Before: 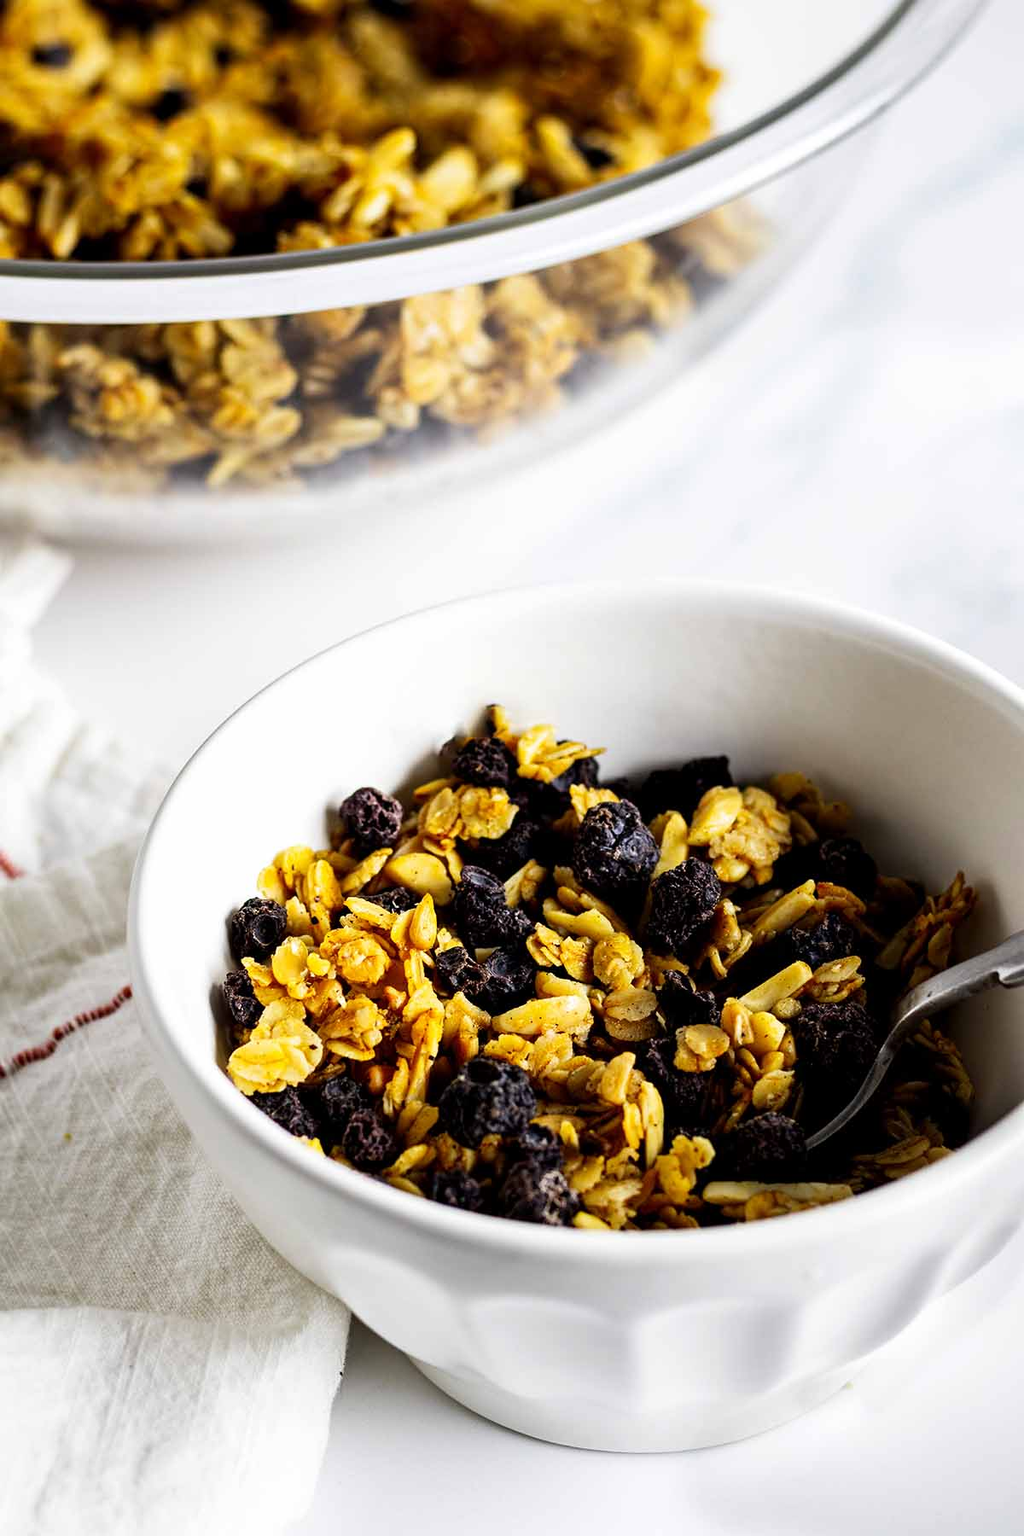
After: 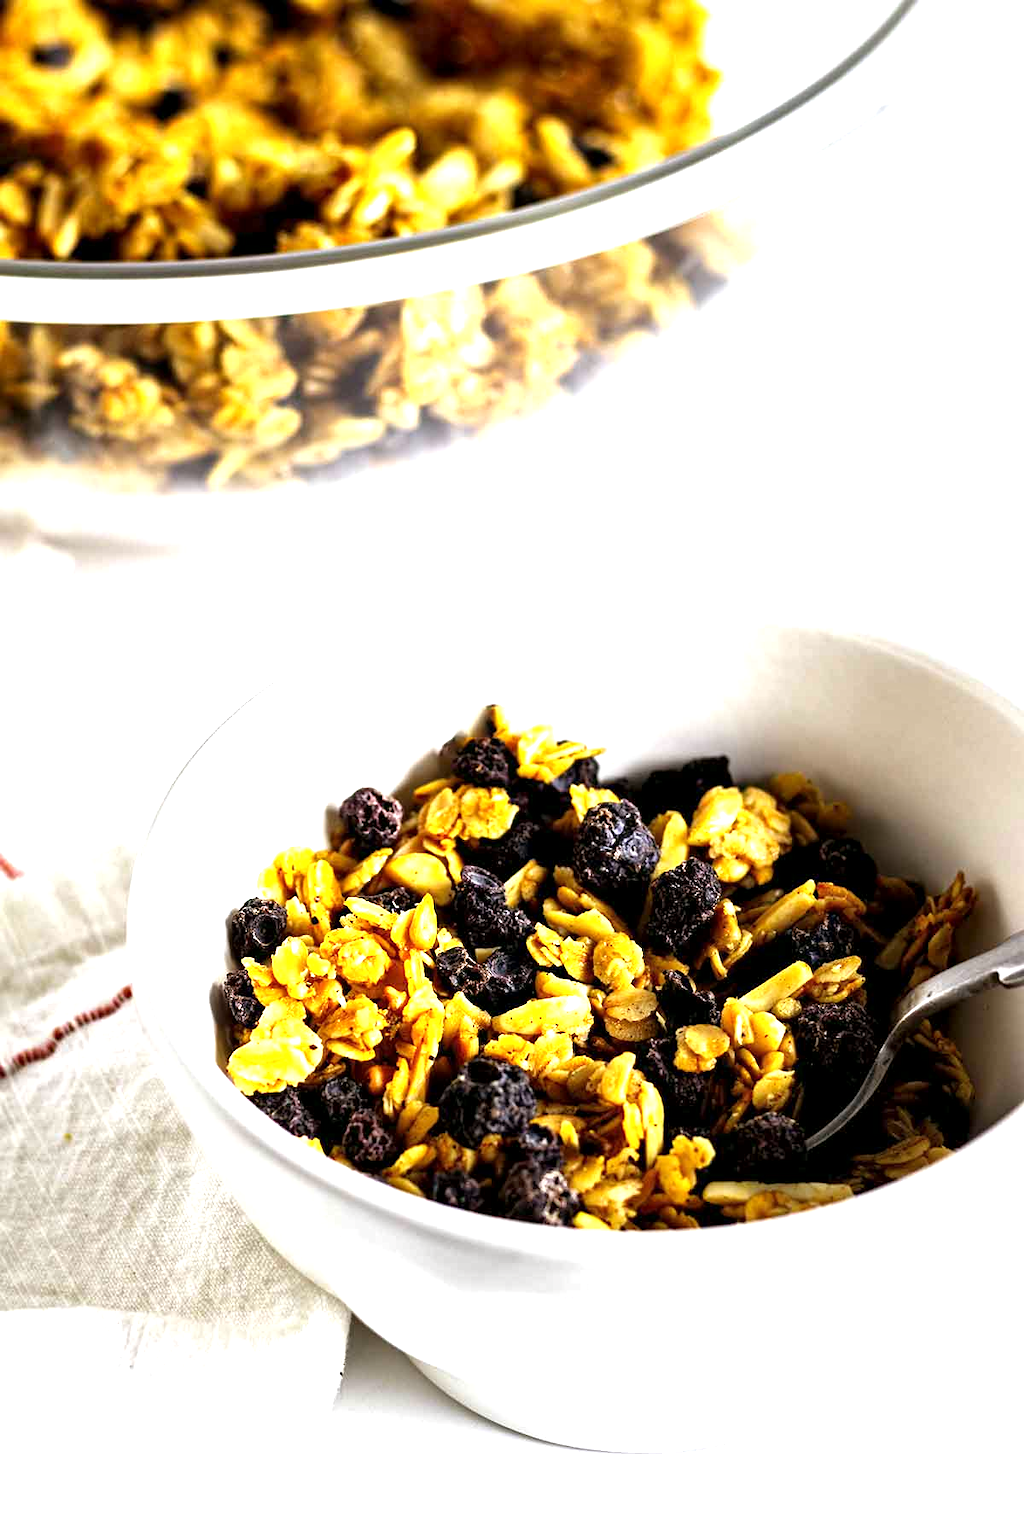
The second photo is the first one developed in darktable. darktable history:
white balance: emerald 1
color balance: mode lift, gamma, gain (sRGB), lift [1, 0.99, 1.01, 0.992], gamma [1, 1.037, 0.974, 0.963]
exposure: exposure 1 EV, compensate highlight preservation false
local contrast: mode bilateral grid, contrast 20, coarseness 50, detail 120%, midtone range 0.2
